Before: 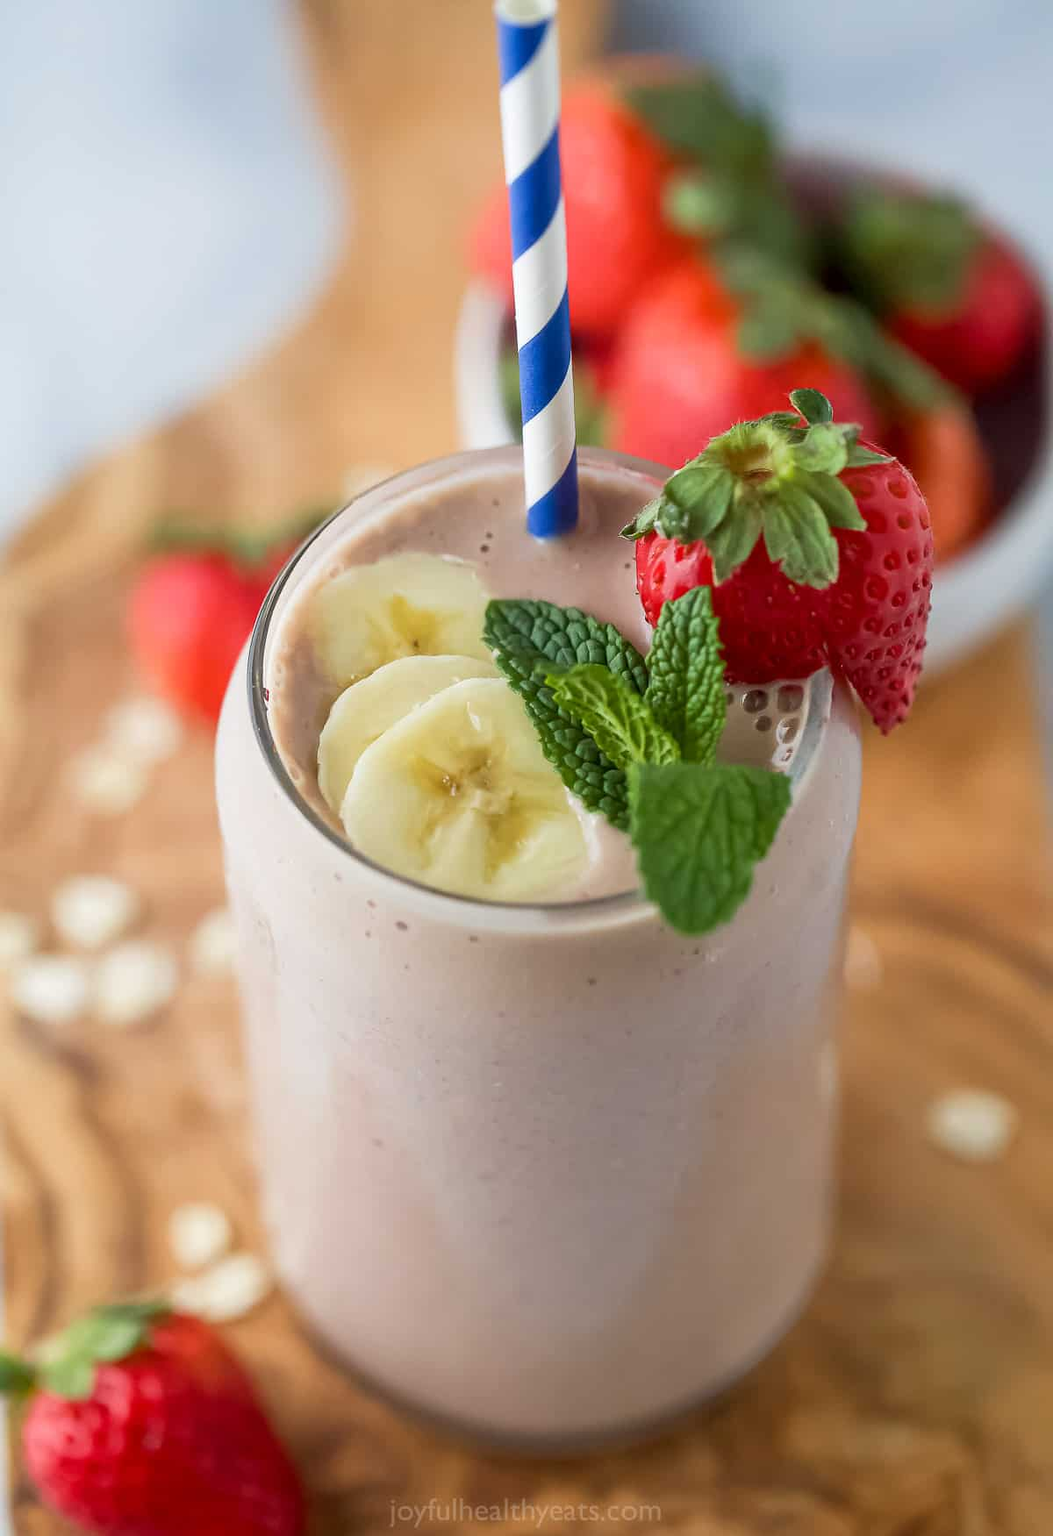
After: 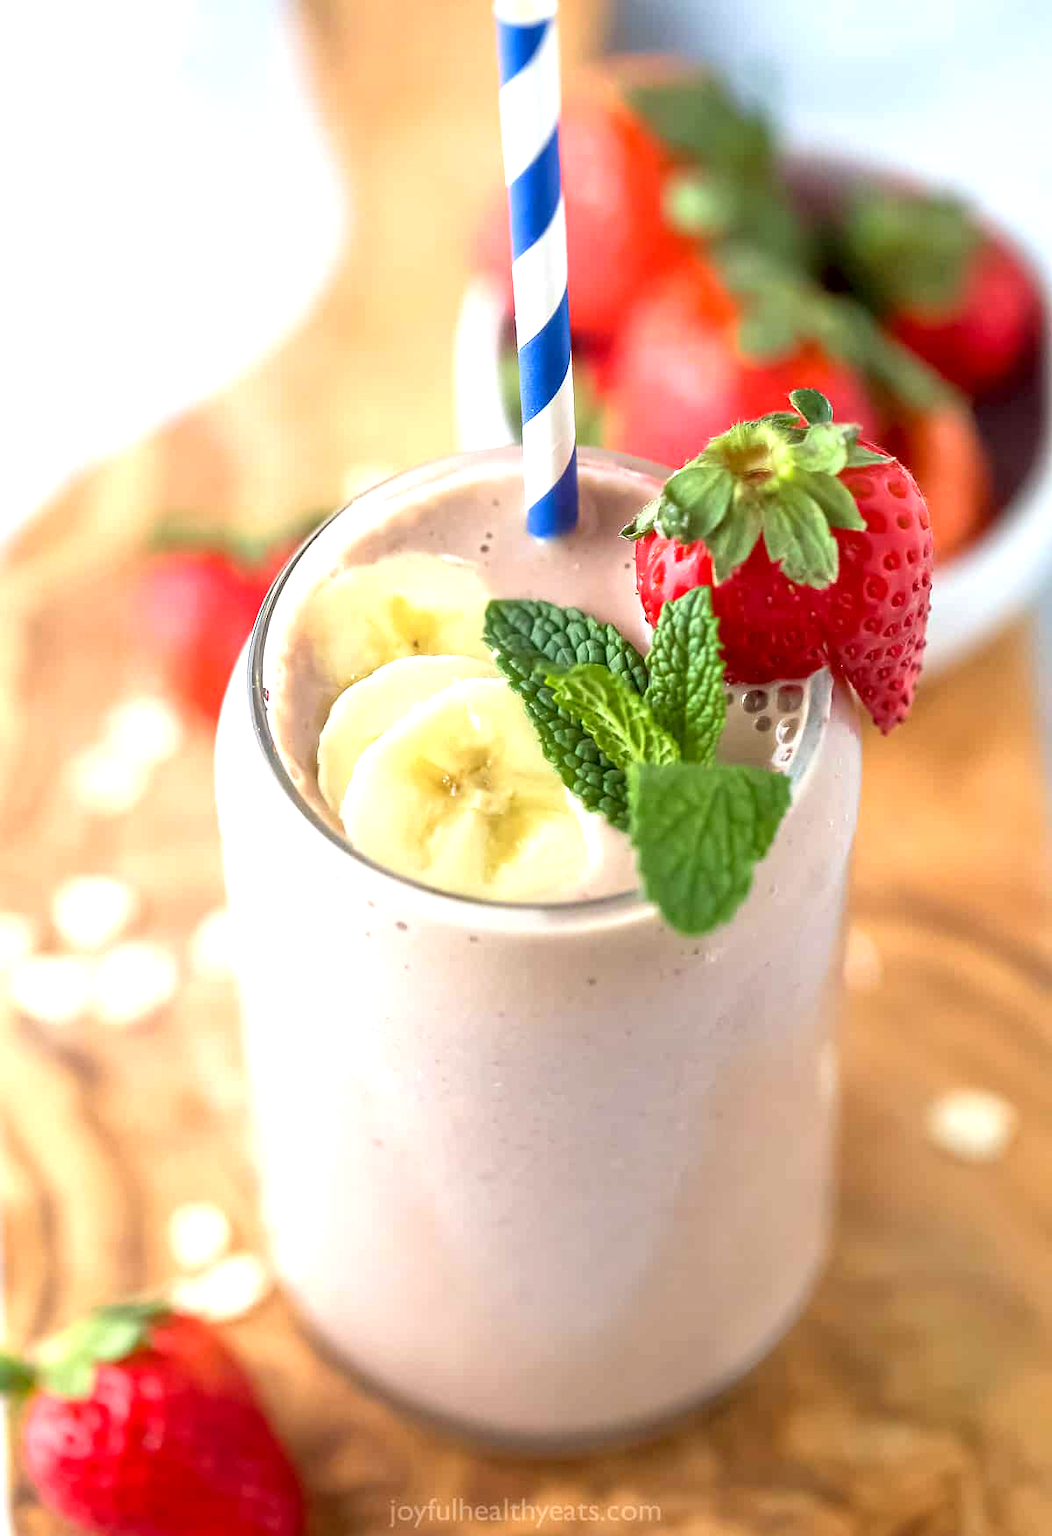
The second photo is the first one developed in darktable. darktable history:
exposure: black level correction 0.001, exposure 0.962 EV, compensate highlight preservation false
